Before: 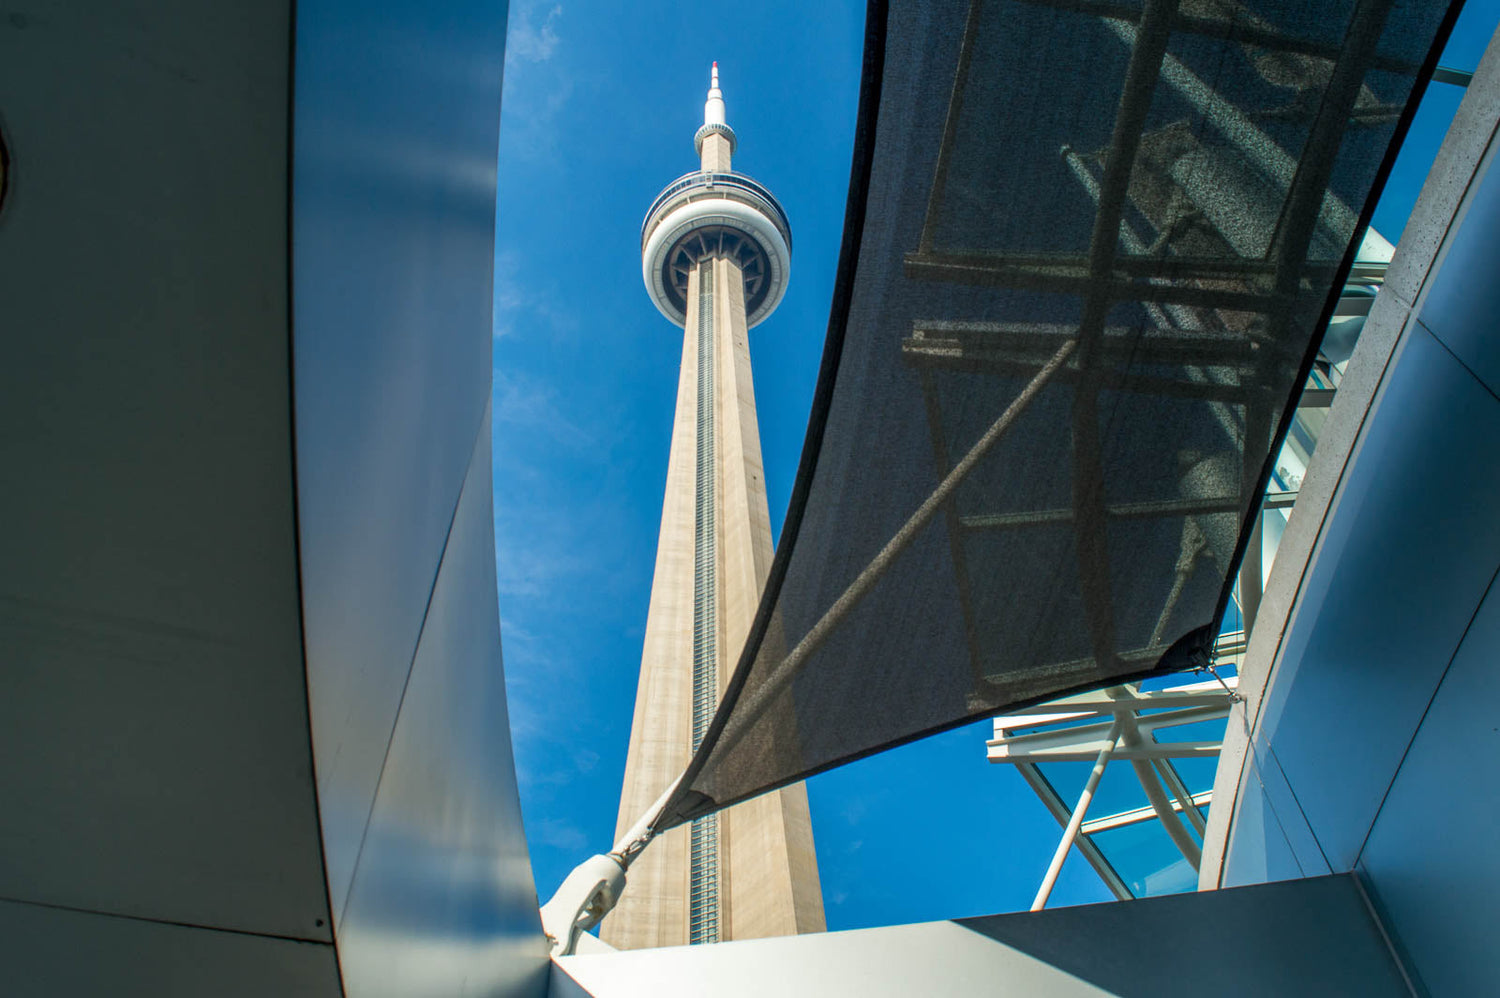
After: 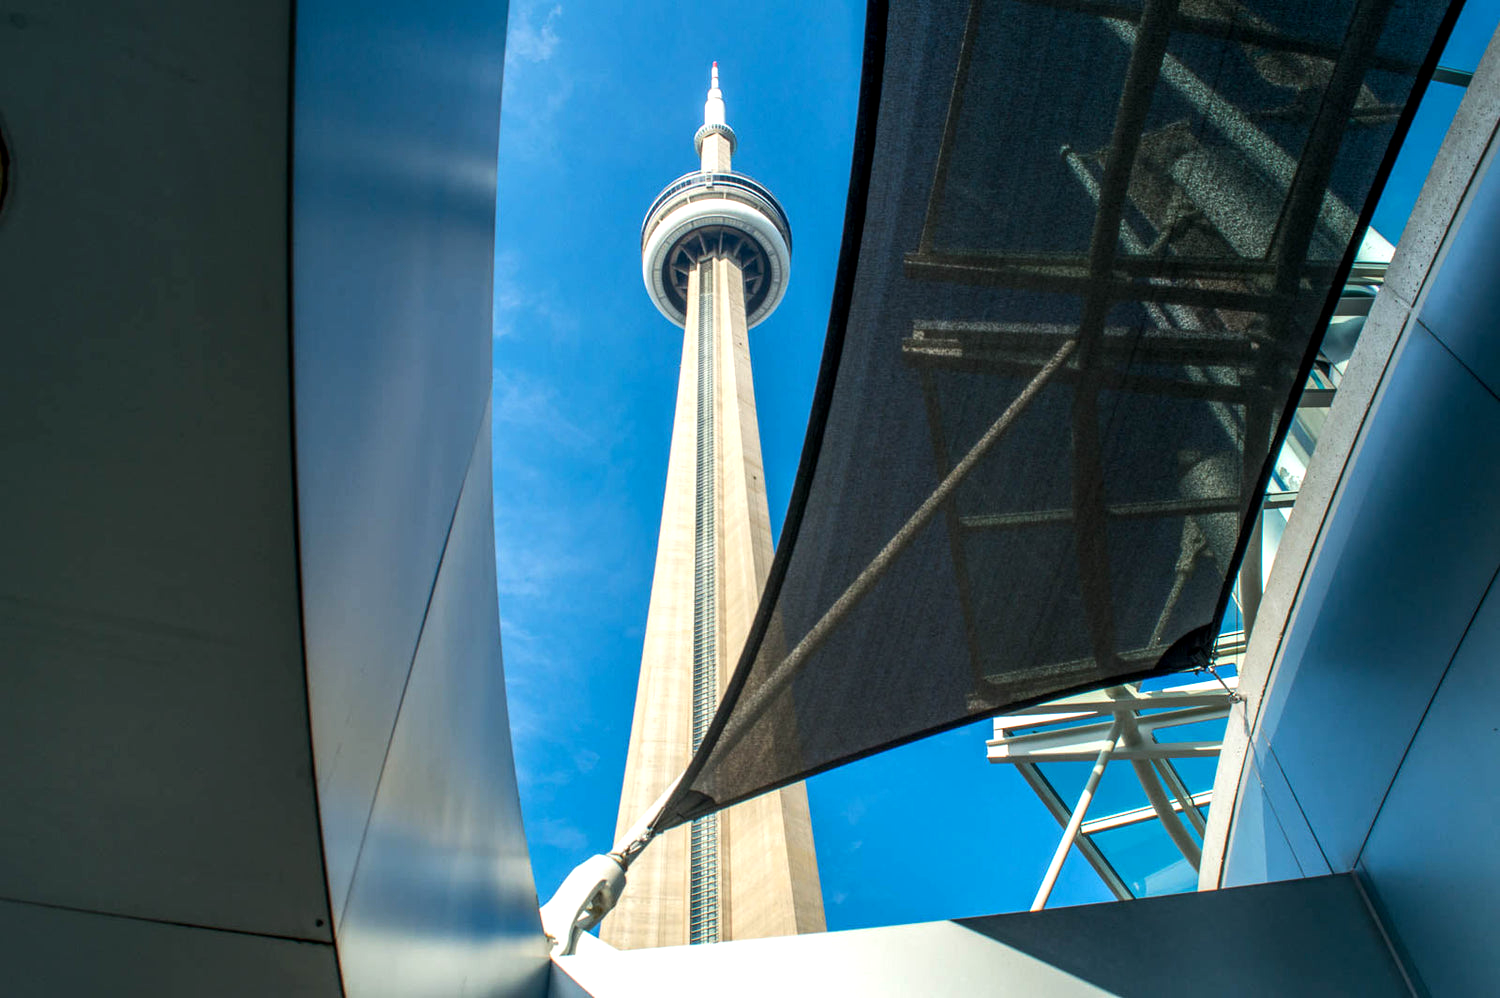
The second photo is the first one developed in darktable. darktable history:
exposure: black level correction 0.002, exposure 0.15 EV, compensate highlight preservation false
tone equalizer: -8 EV -0.417 EV, -7 EV -0.389 EV, -6 EV -0.333 EV, -5 EV -0.222 EV, -3 EV 0.222 EV, -2 EV 0.333 EV, -1 EV 0.389 EV, +0 EV 0.417 EV, edges refinement/feathering 500, mask exposure compensation -1.57 EV, preserve details no
